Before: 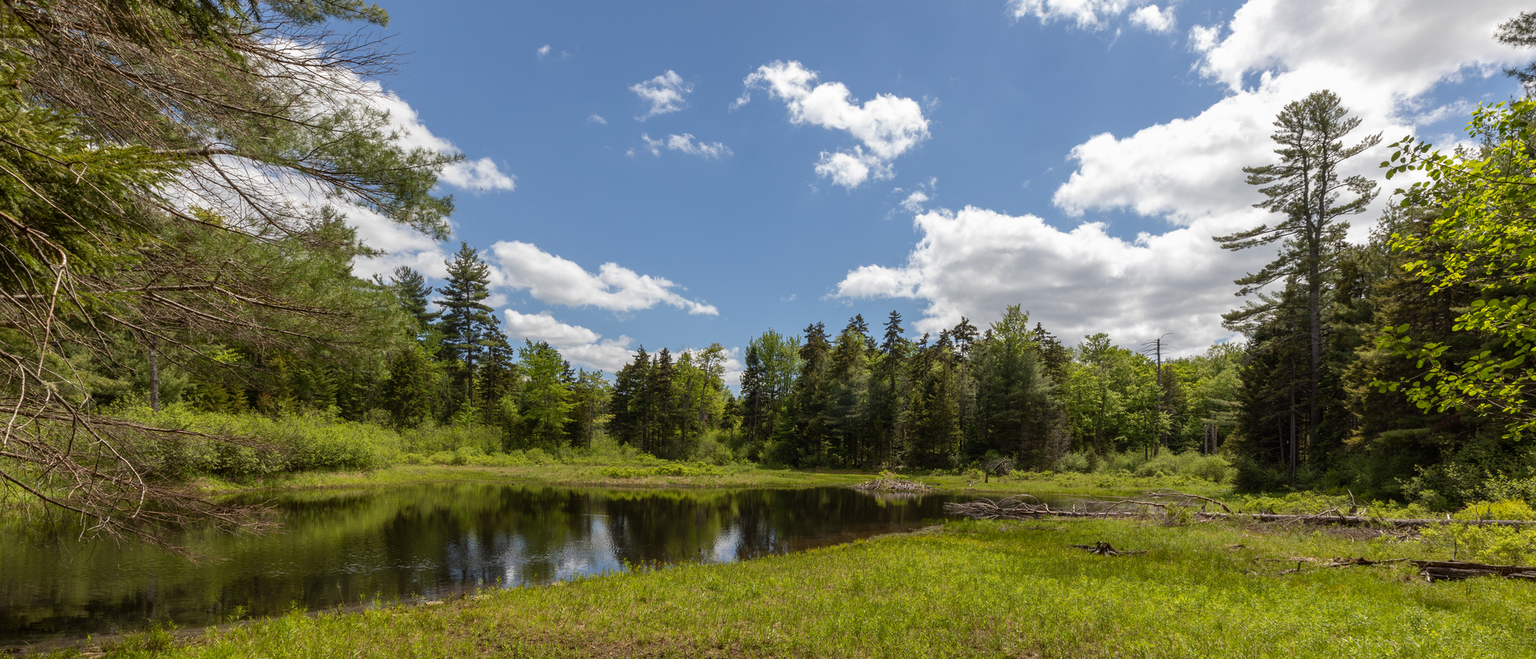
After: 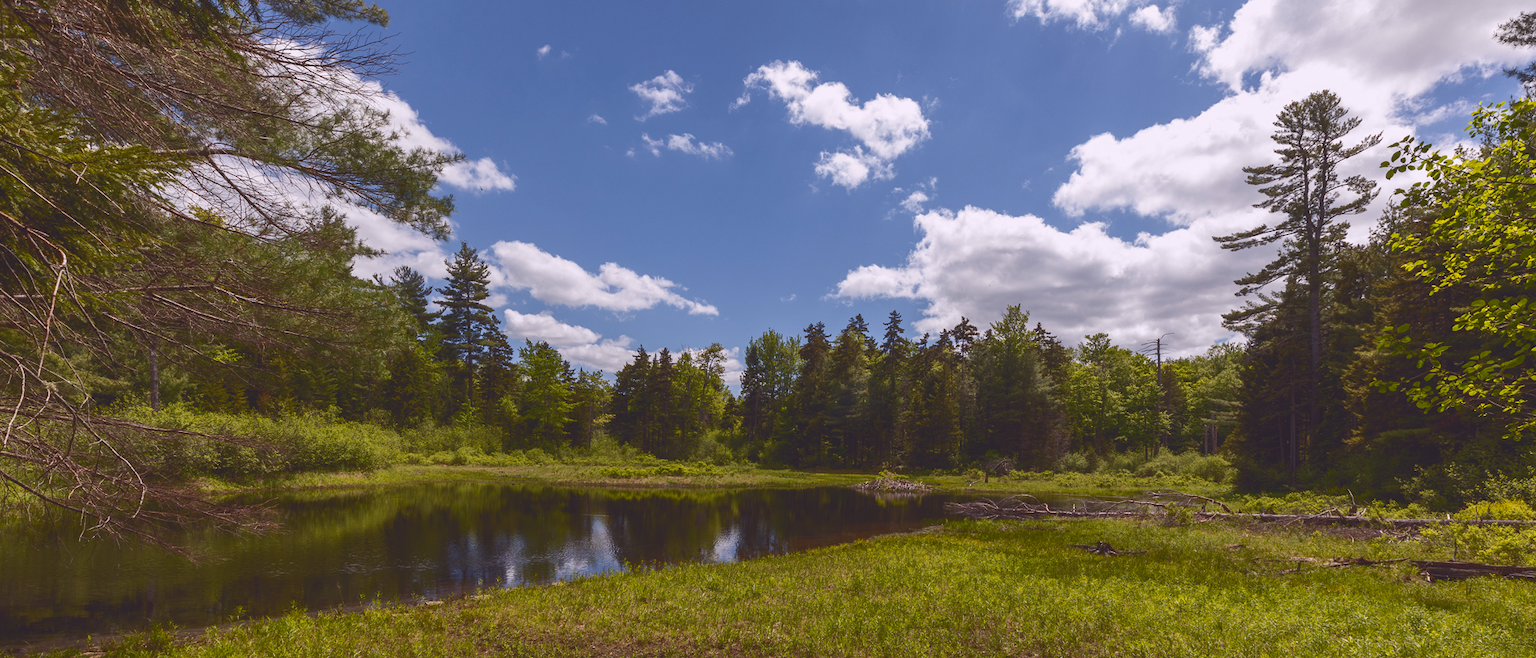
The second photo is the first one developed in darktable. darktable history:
tone curve: curves: ch0 [(0, 0.142) (0.384, 0.314) (0.752, 0.711) (0.991, 0.95)]; ch1 [(0.006, 0.129) (0.346, 0.384) (1, 1)]; ch2 [(0.003, 0.057) (0.261, 0.248) (1, 1)], color space Lab, independent channels, preserve colors none
